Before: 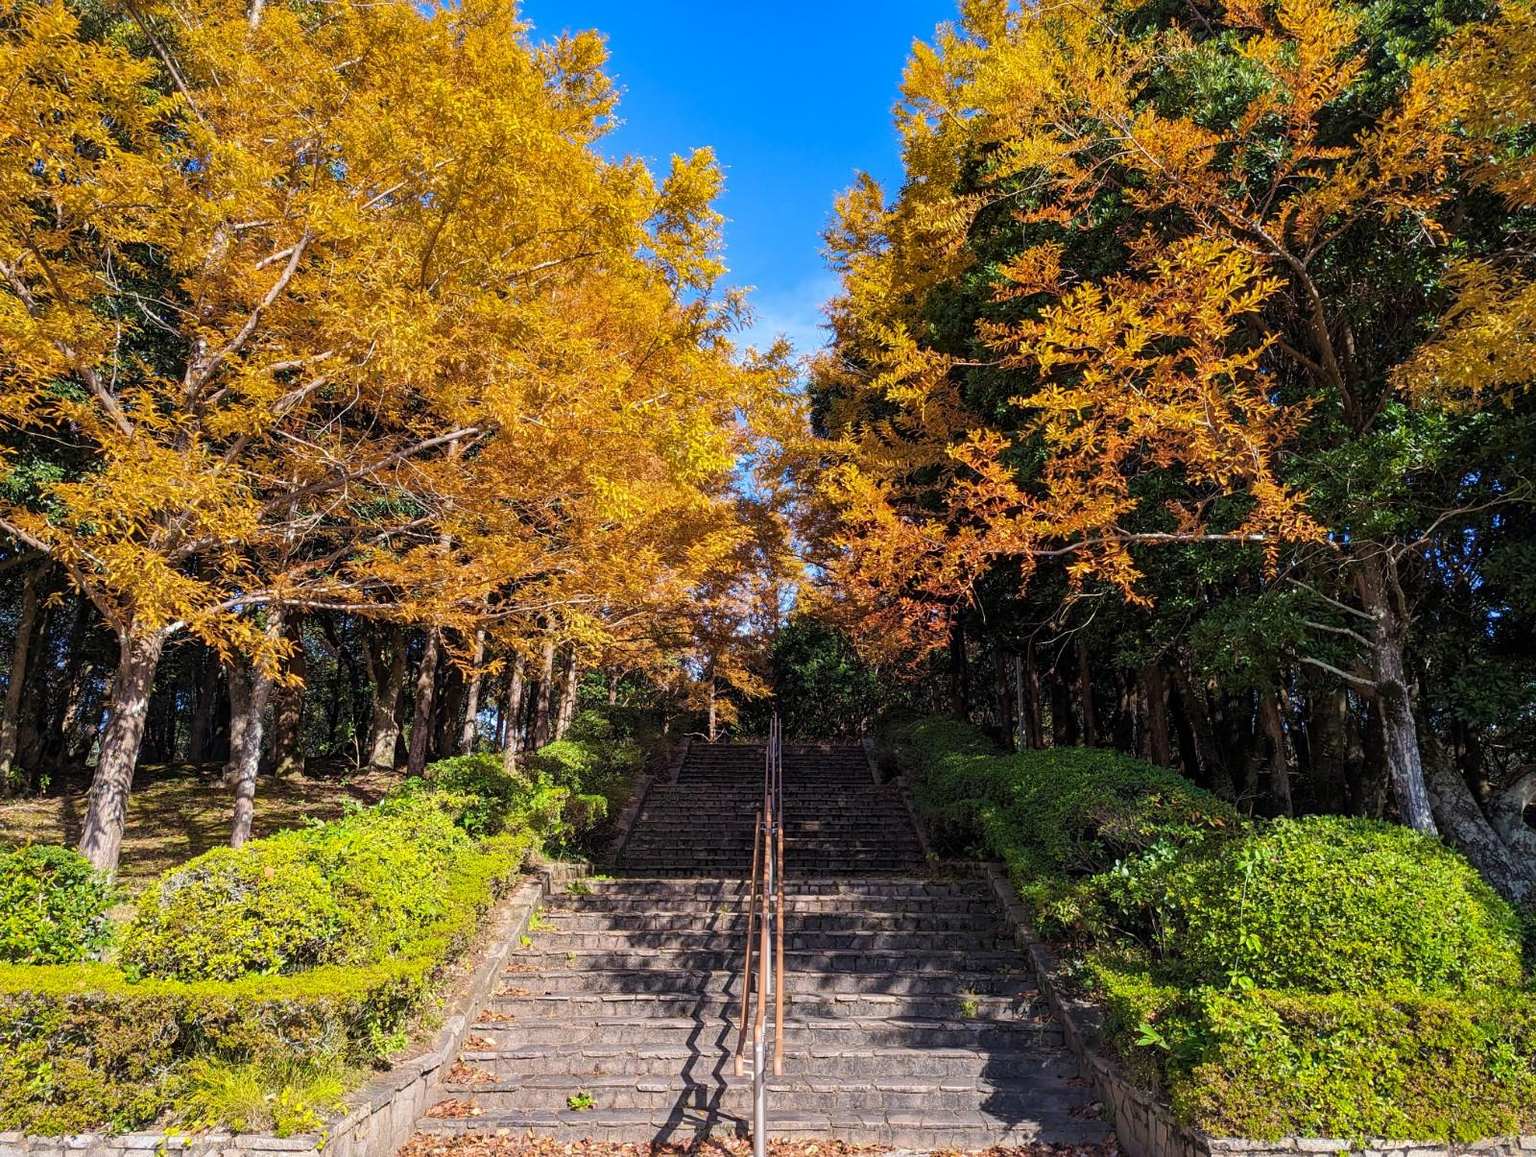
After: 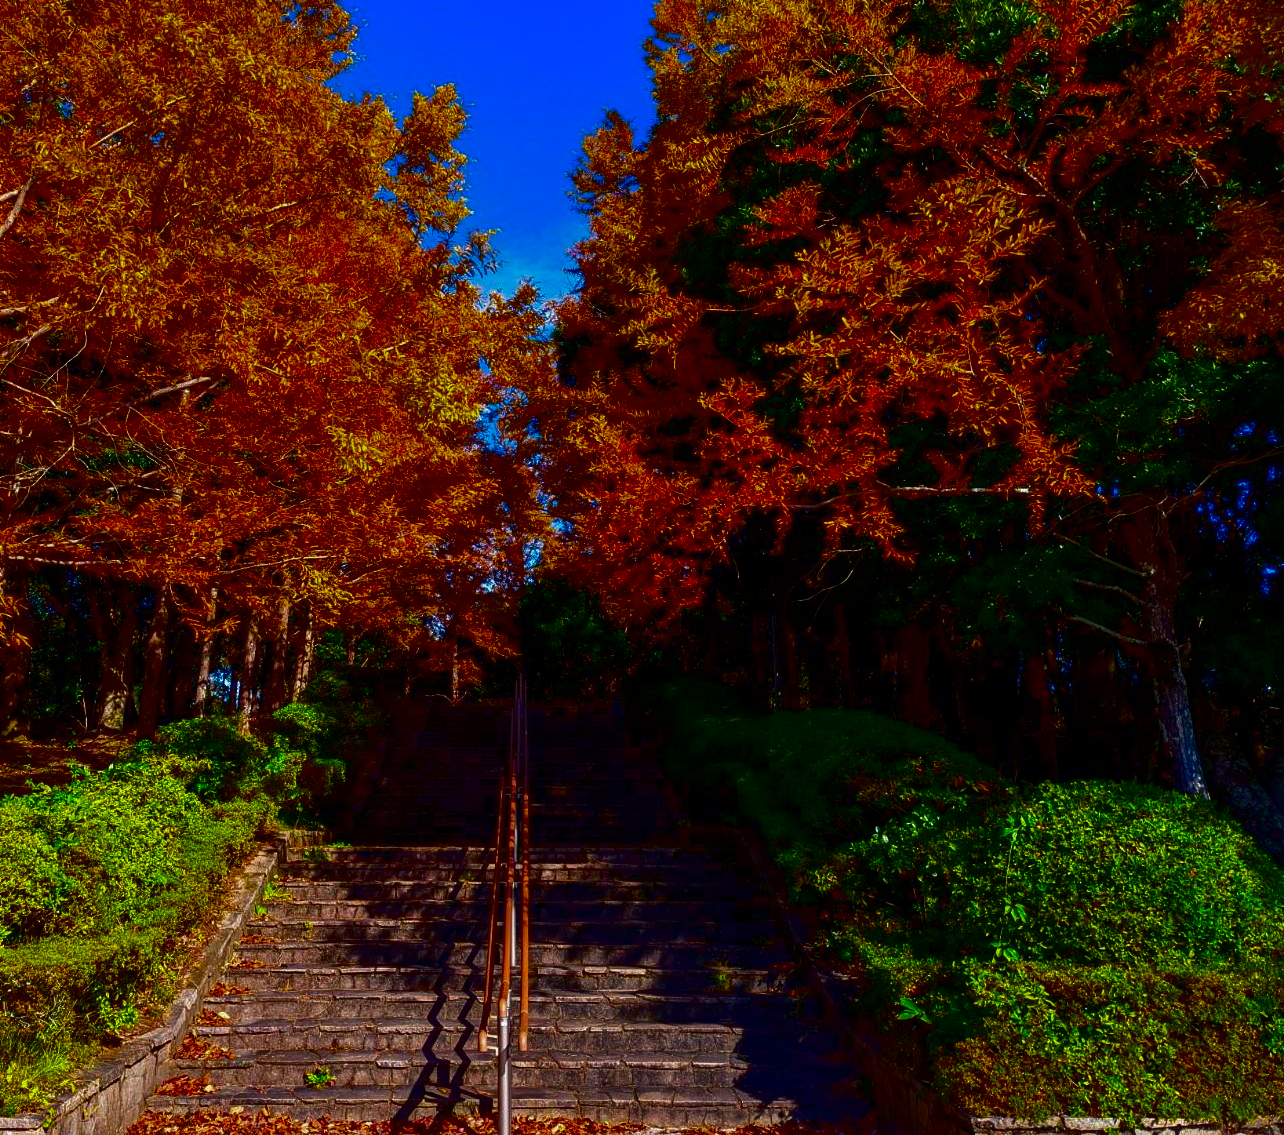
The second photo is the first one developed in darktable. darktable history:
crop and rotate: left 17.959%, top 5.771%, right 1.742%
contrast brightness saturation: brightness -1, saturation 1
